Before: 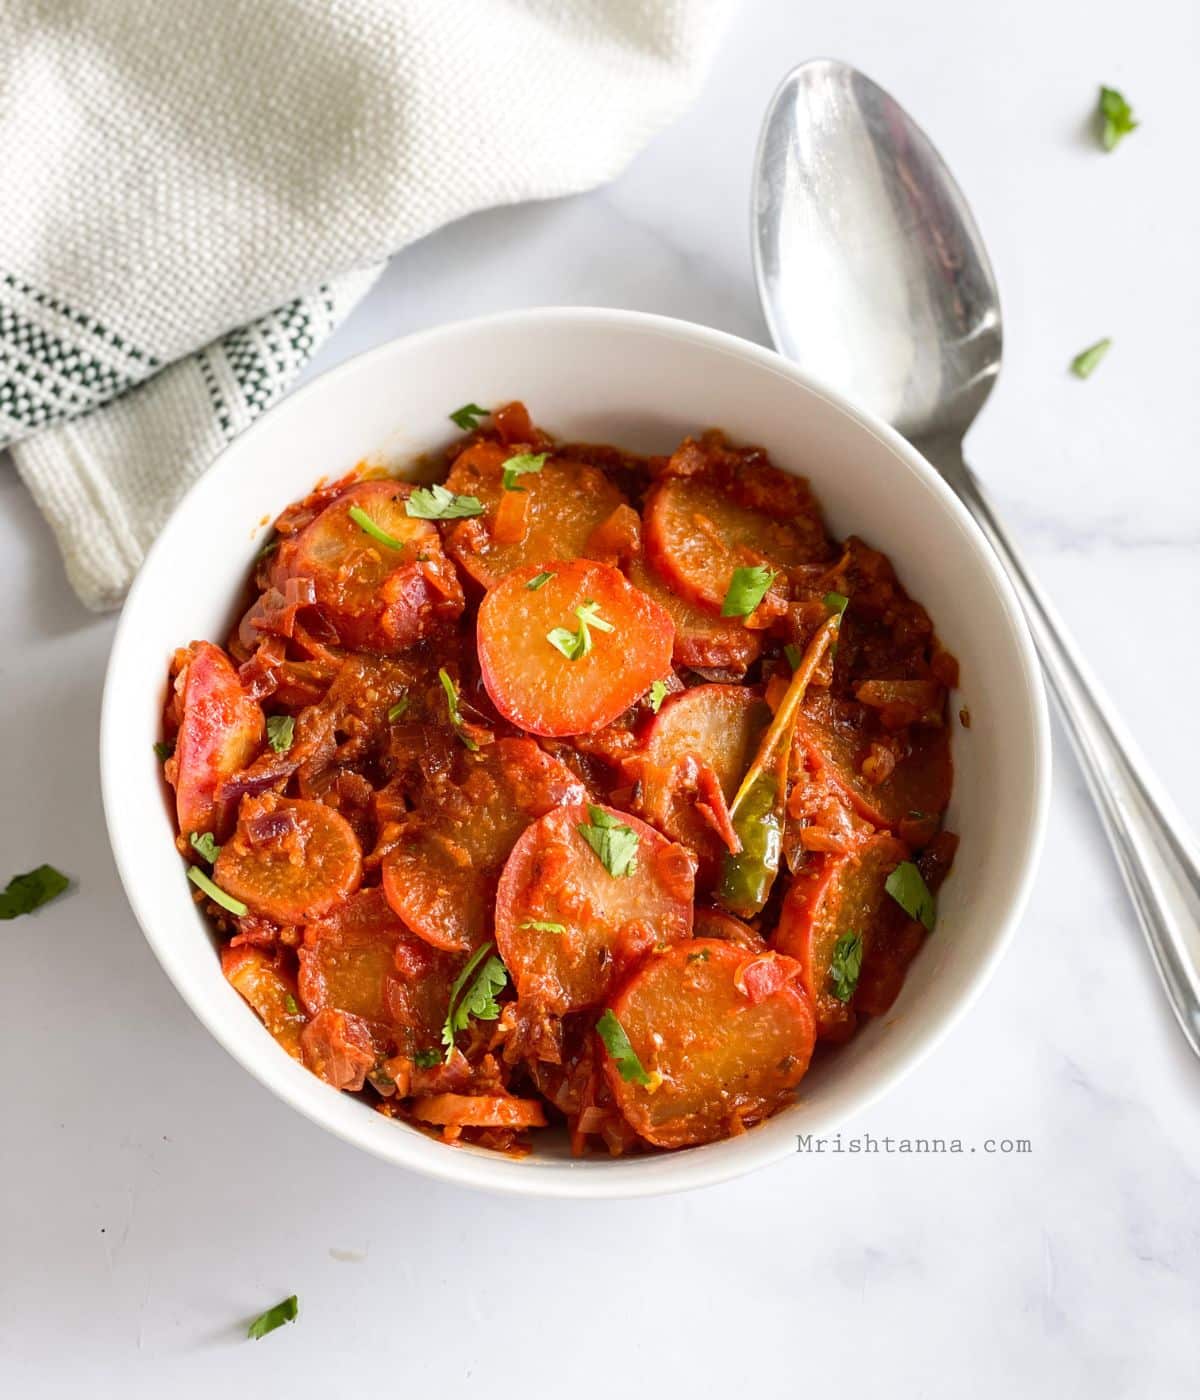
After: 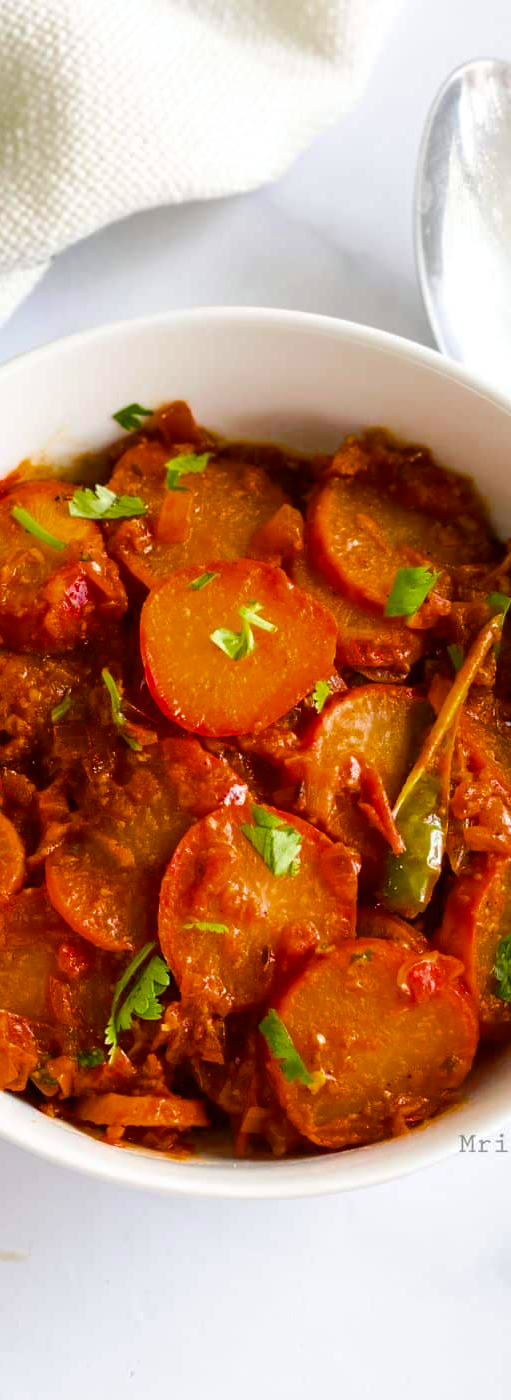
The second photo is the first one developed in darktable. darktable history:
color balance rgb: shadows lift › chroma 2.027%, shadows lift › hue 217.32°, linear chroma grading › global chroma 8.932%, perceptual saturation grading › global saturation 30.005%, perceptual brilliance grading › mid-tones 11.075%, perceptual brilliance grading › shadows 15.276%, saturation formula JzAzBz (2021)
crop: left 28.131%, right 29.263%
